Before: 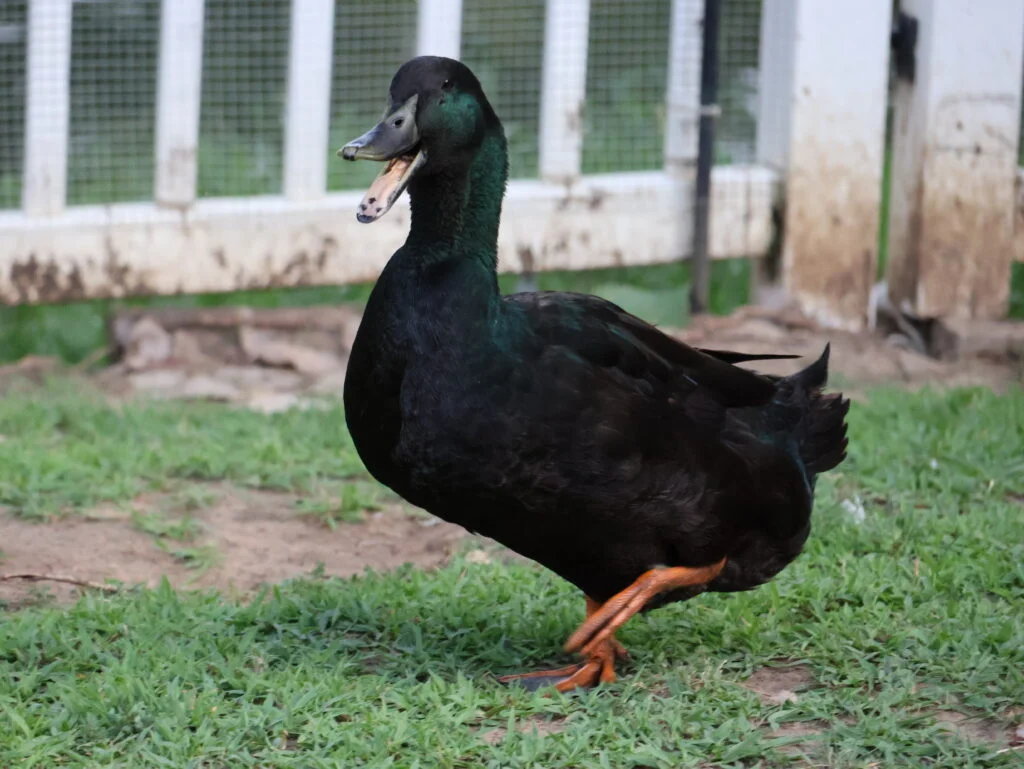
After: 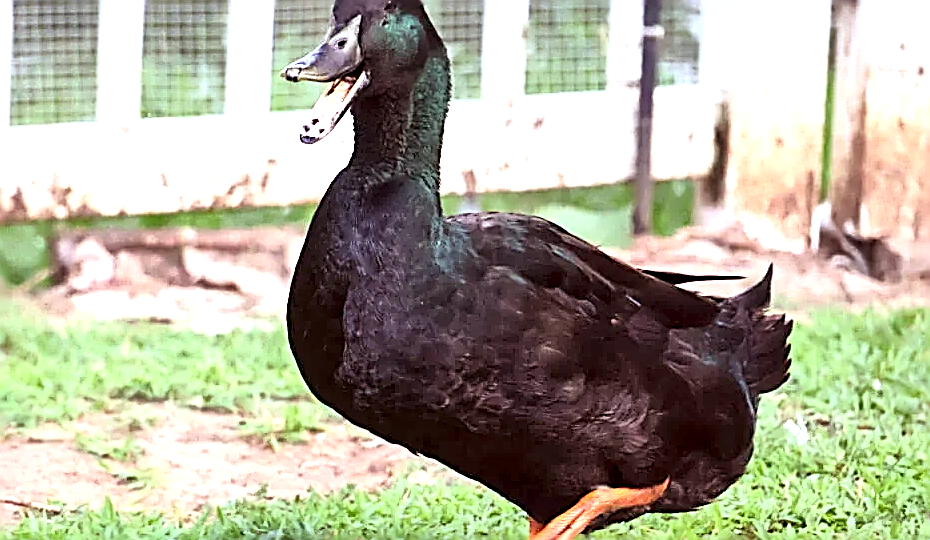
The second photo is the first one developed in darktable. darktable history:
crop: left 5.596%, top 10.314%, right 3.534%, bottom 19.395%
rotate and perspective: automatic cropping original format, crop left 0, crop top 0
local contrast: mode bilateral grid, contrast 44, coarseness 69, detail 214%, midtone range 0.2
sharpen: amount 2
exposure: black level correction 0, exposure 1.2 EV, compensate exposure bias true, compensate highlight preservation false
rgb levels: mode RGB, independent channels, levels [[0, 0.474, 1], [0, 0.5, 1], [0, 0.5, 1]]
contrast brightness saturation: contrast 0.2, brightness 0.16, saturation 0.22
